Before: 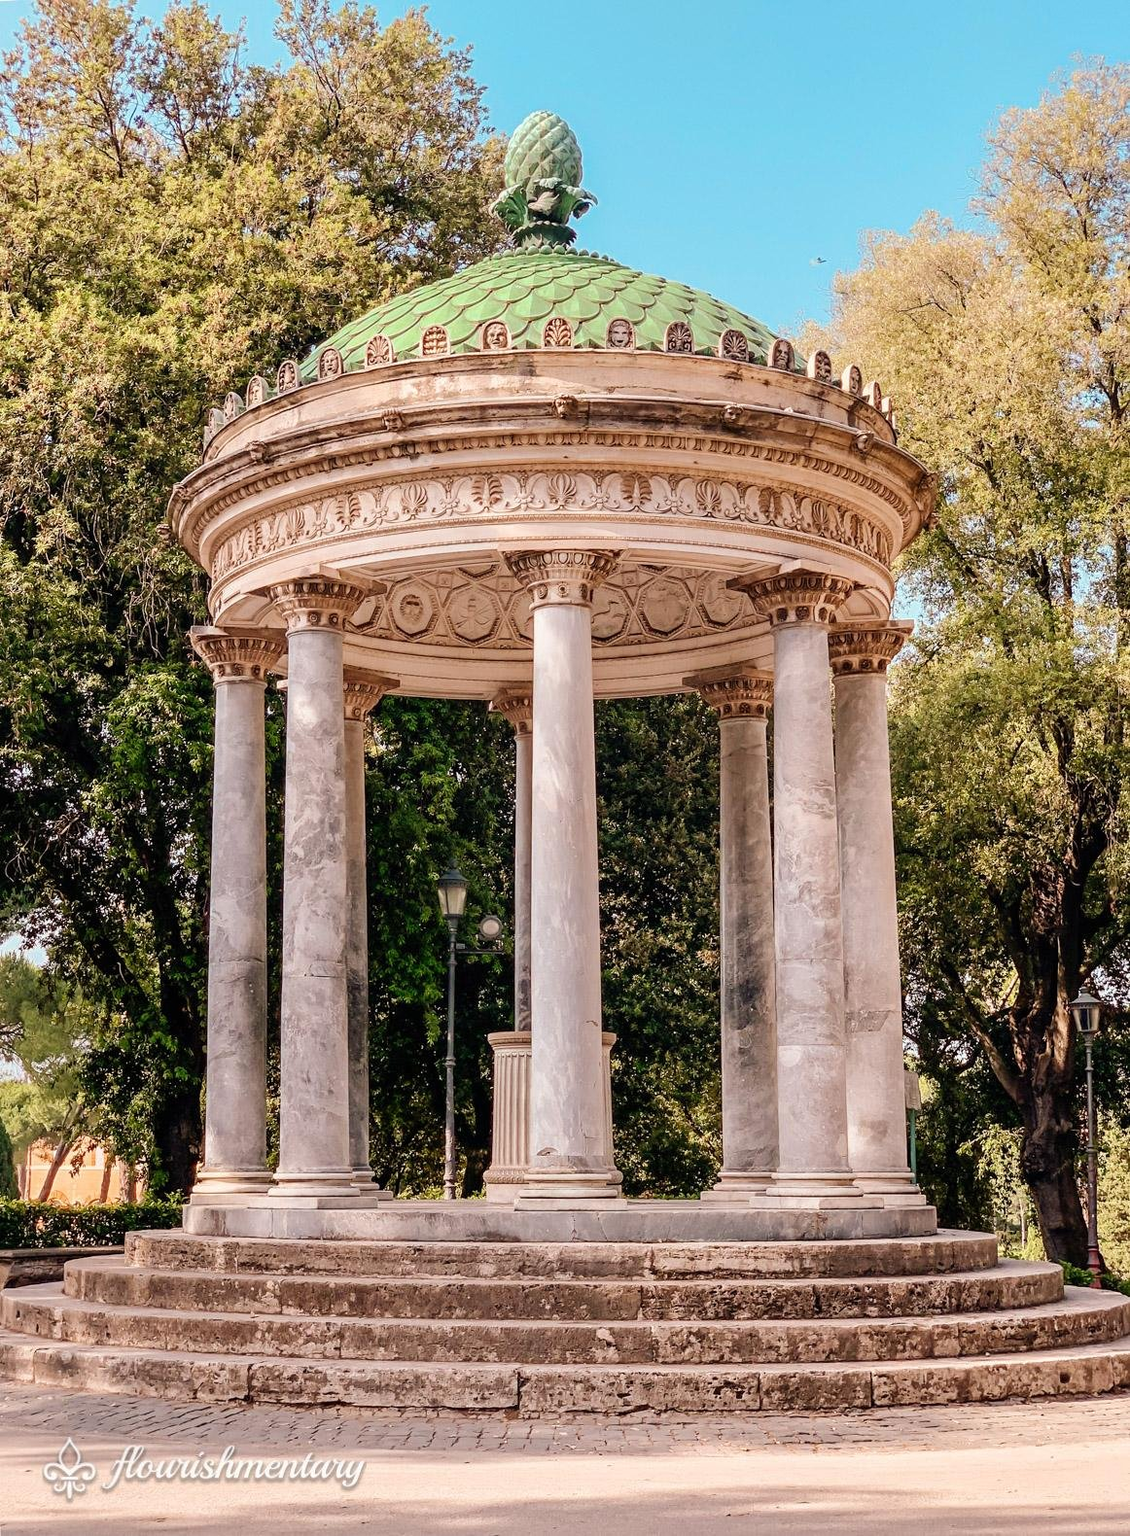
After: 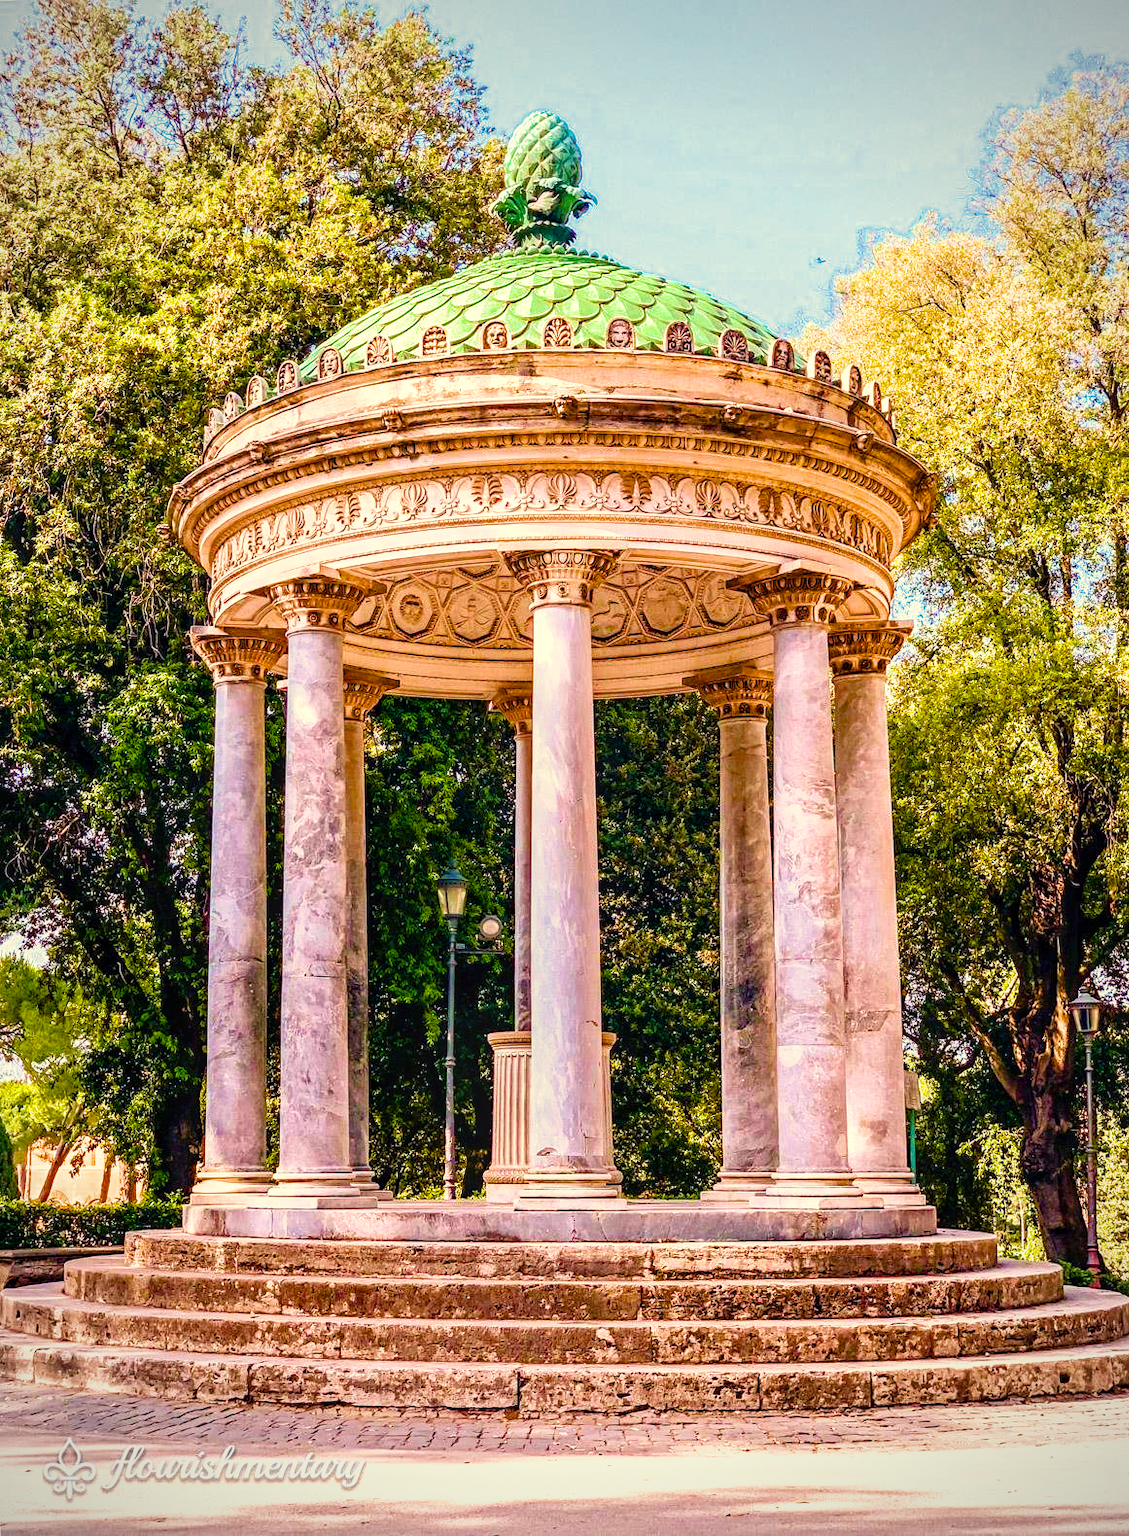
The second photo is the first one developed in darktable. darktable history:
local contrast: on, module defaults
color calibration: x 0.37, y 0.382, temperature 4313.32 K
tone equalizer: on, module defaults
velvia: on, module defaults
haze removal: compatibility mode true, adaptive false
vignetting: on, module defaults
filmic rgb: black relative exposure -16 EV, white relative exposure 2.93 EV, hardness 10.04, color science v6 (2022)
color correction: highlights a* 1.39, highlights b* 17.83
color balance rgb: linear chroma grading › global chroma 25%, perceptual saturation grading › global saturation 45%, perceptual saturation grading › highlights -50%, perceptual saturation grading › shadows 30%, perceptual brilliance grading › global brilliance 18%, global vibrance 40%
